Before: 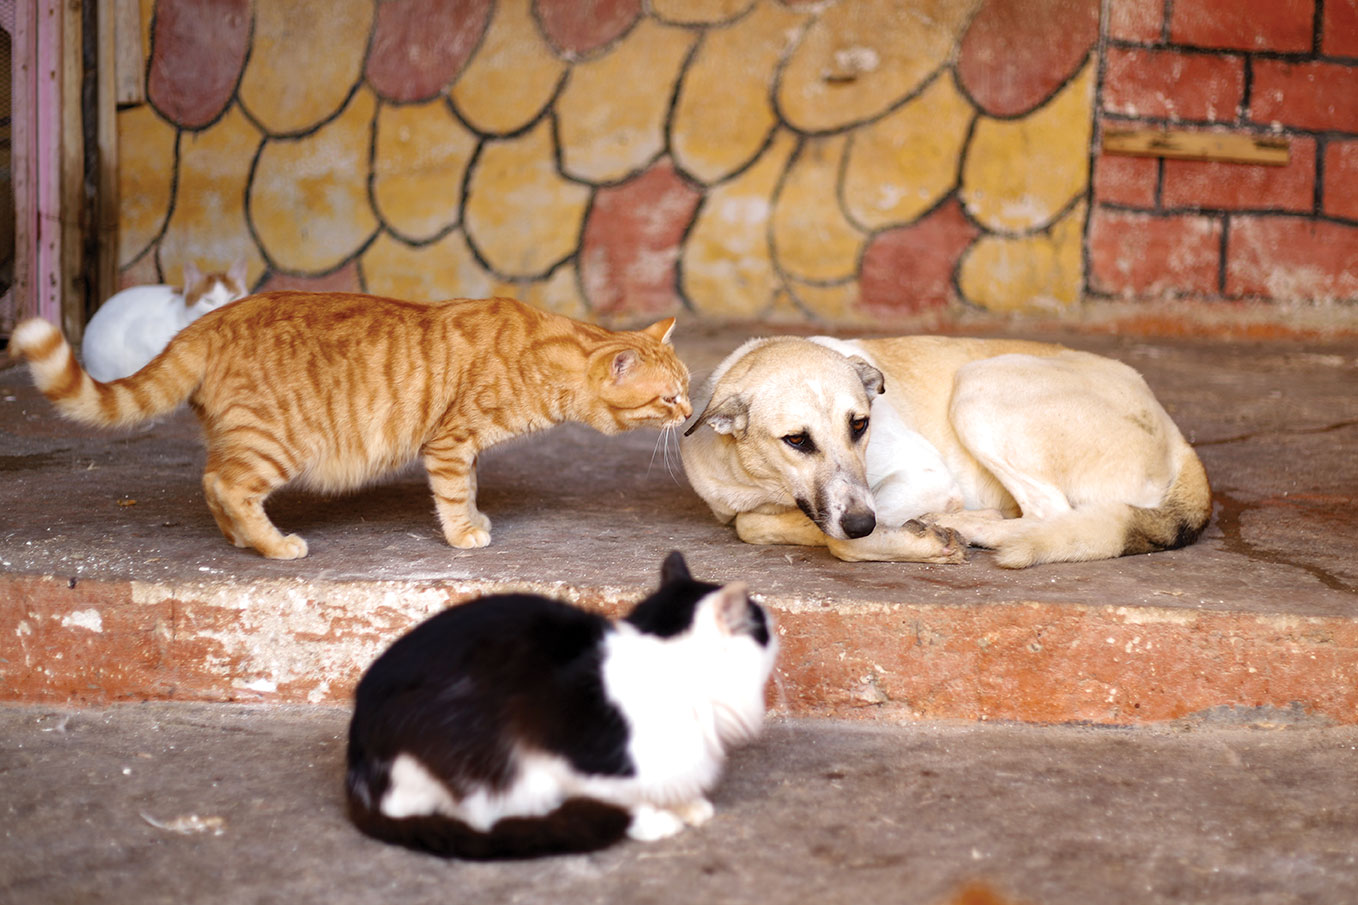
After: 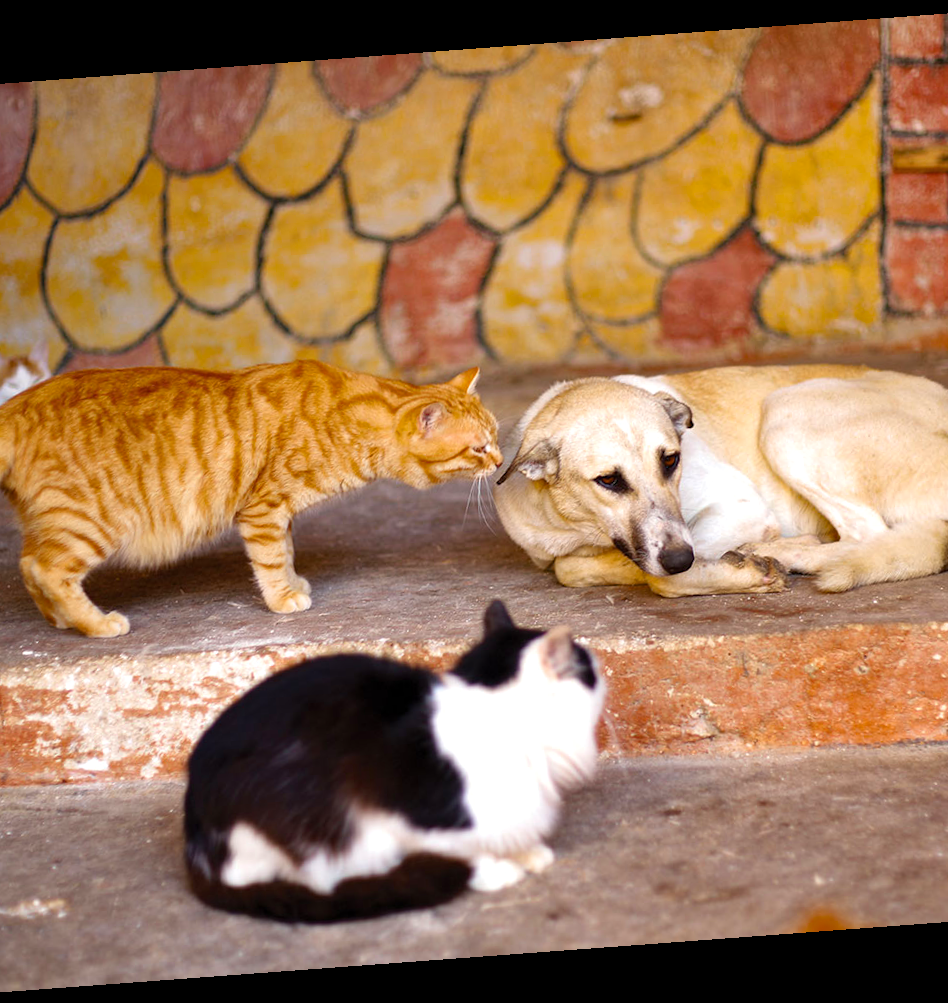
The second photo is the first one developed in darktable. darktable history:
rotate and perspective: rotation -4.25°, automatic cropping off
shadows and highlights: shadows 12, white point adjustment 1.2, soften with gaussian
crop and rotate: left 15.446%, right 17.836%
color balance rgb: perceptual saturation grading › global saturation 20%, global vibrance 20%
